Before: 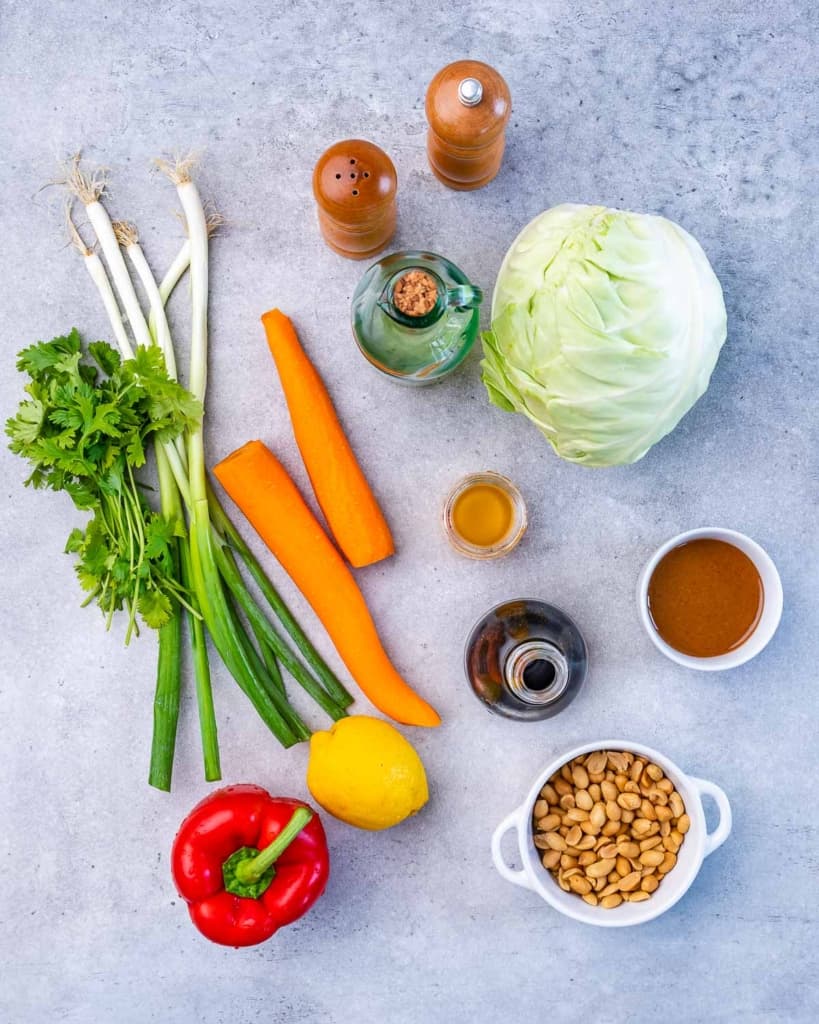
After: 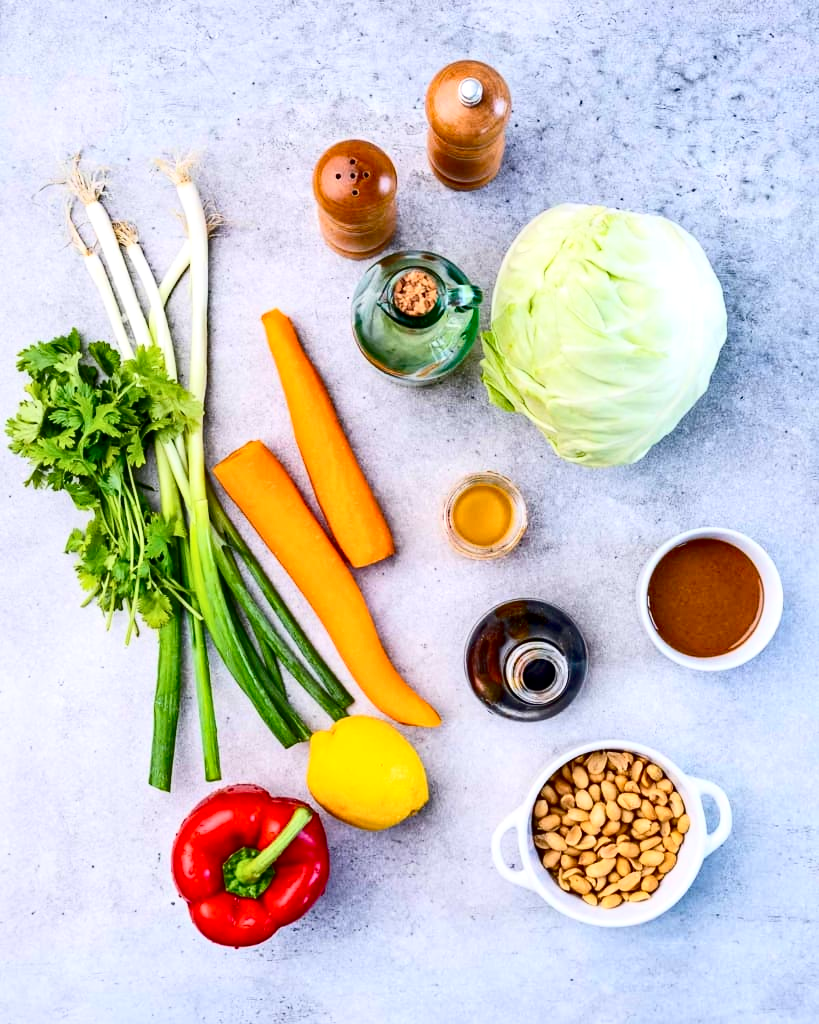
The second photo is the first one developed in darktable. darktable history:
haze removal: compatibility mode true, adaptive false
contrast brightness saturation: contrast 0.298
exposure: black level correction 0.007, exposure 0.155 EV, compensate highlight preservation false
